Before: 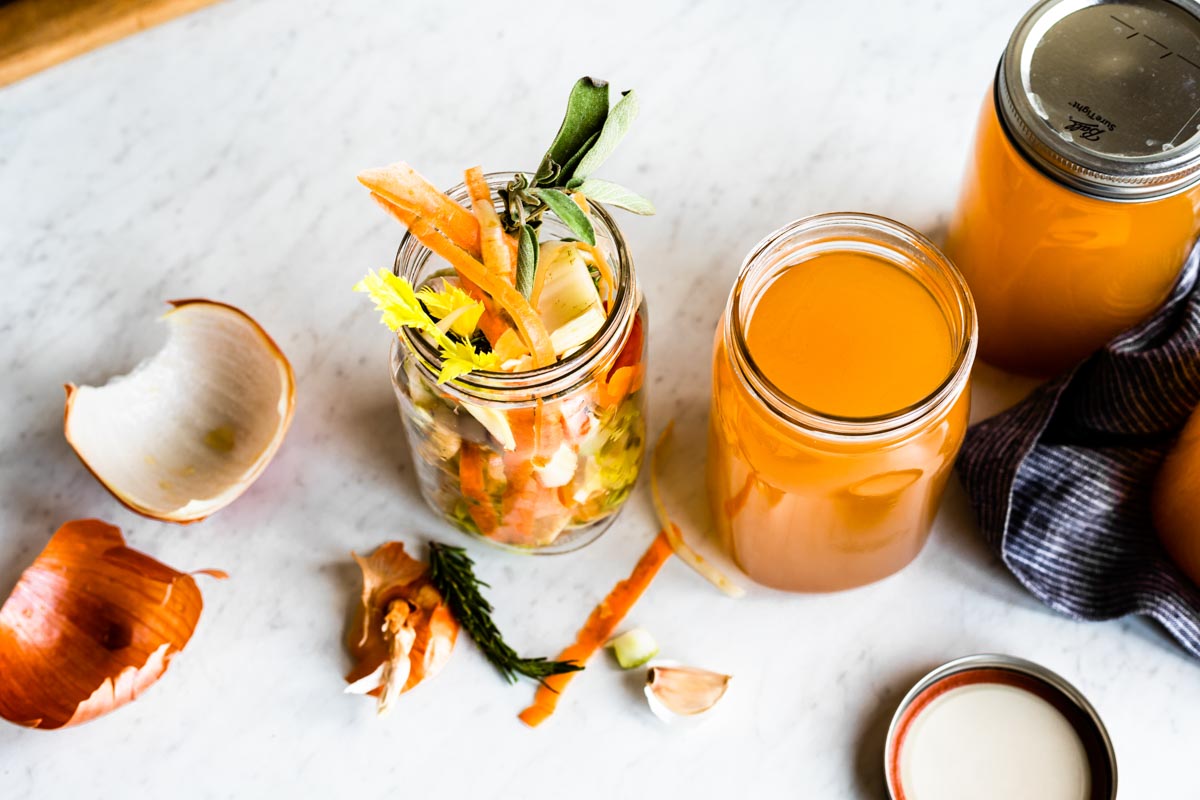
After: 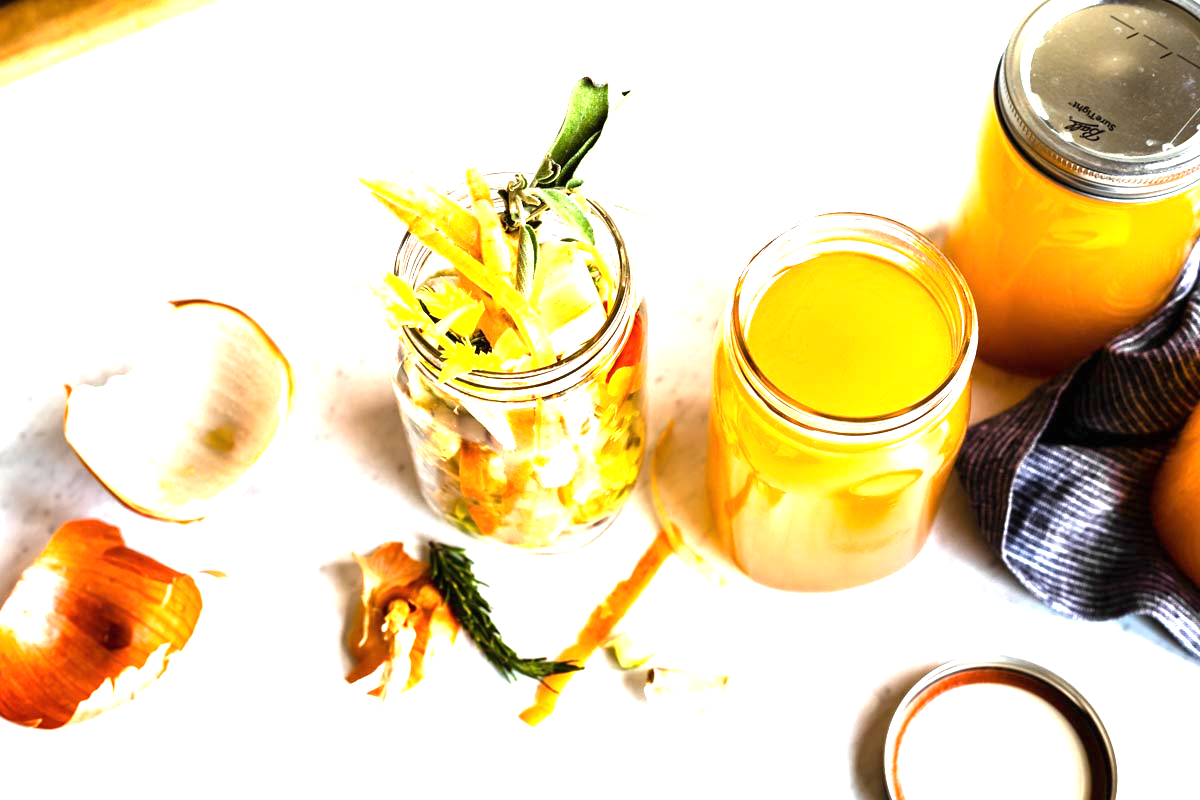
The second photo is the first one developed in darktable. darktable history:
exposure: black level correction 0, exposure 1.517 EV, compensate highlight preservation false
